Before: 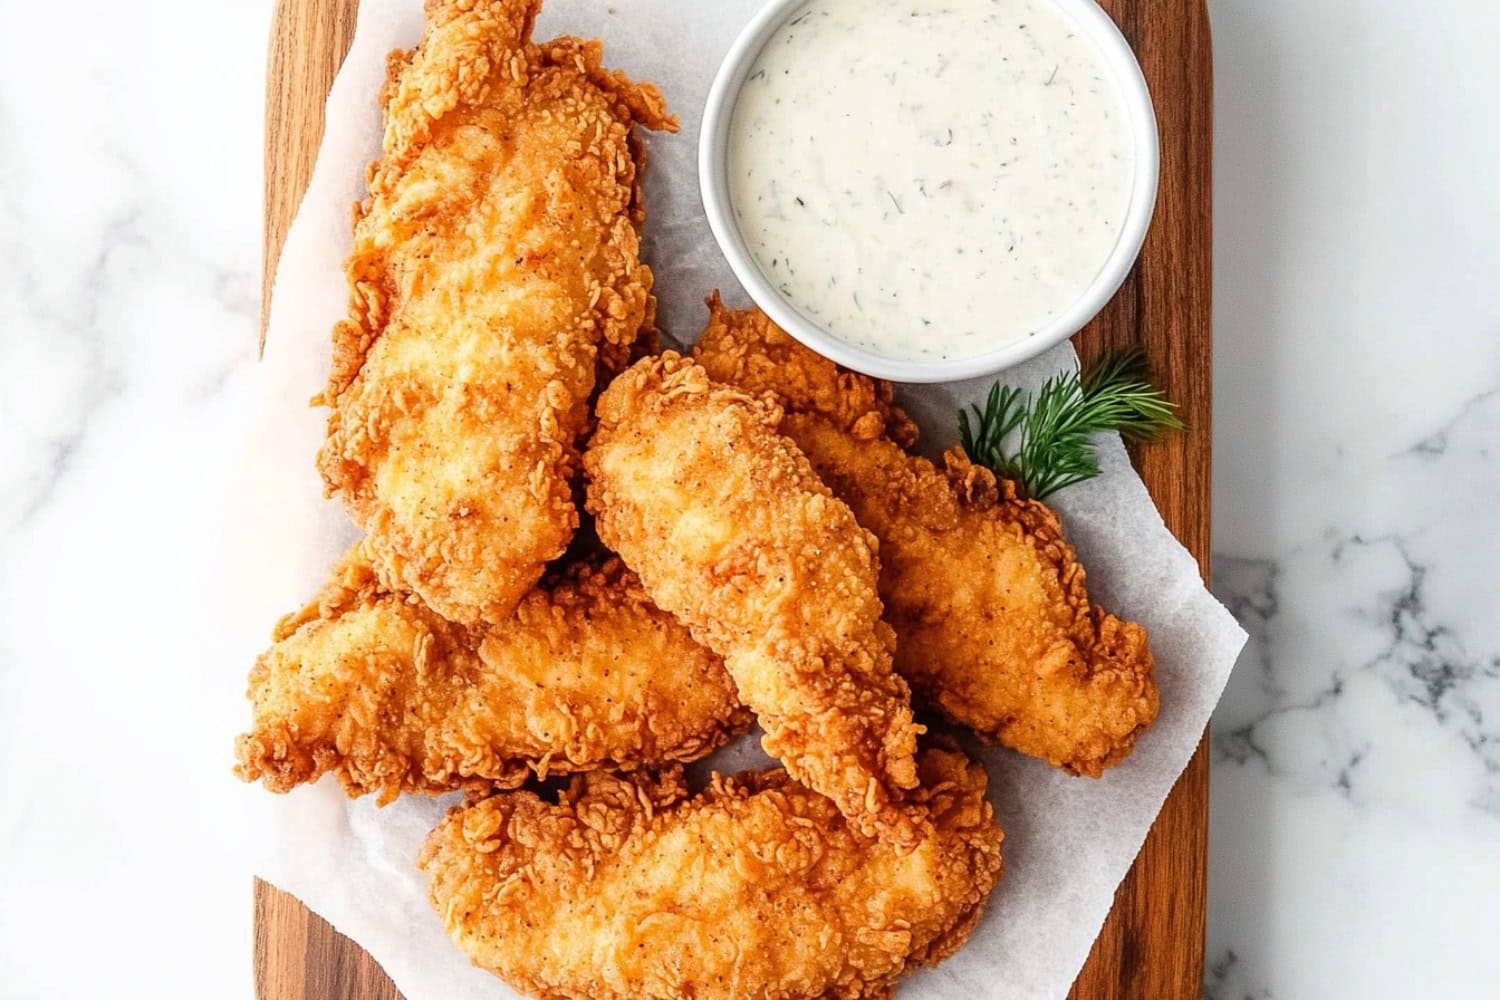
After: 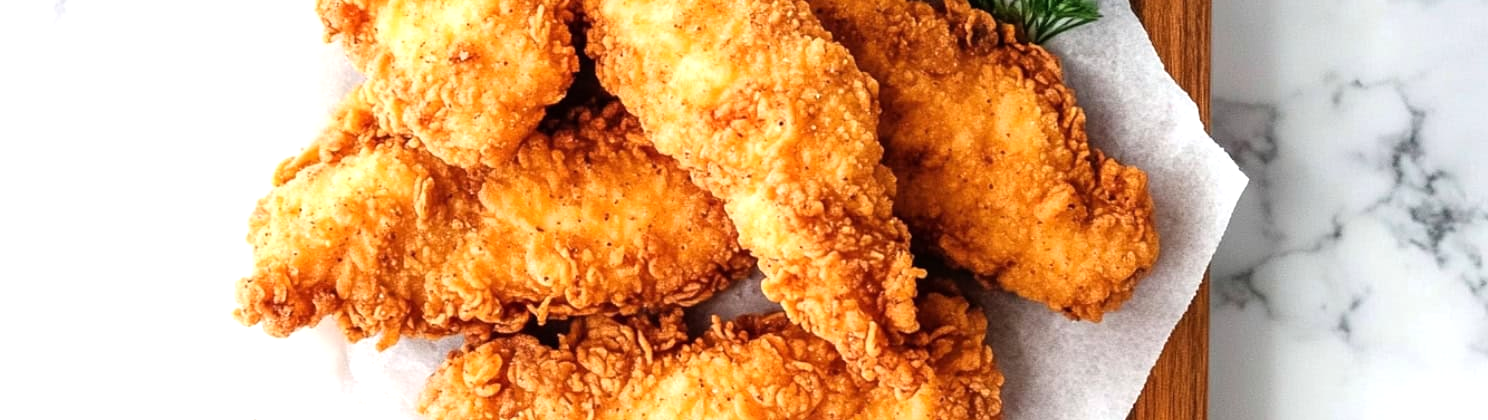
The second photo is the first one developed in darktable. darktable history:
crop: top 45.628%, bottom 12.181%
tone equalizer: -8 EV -0.381 EV, -7 EV -0.38 EV, -6 EV -0.337 EV, -5 EV -0.208 EV, -3 EV 0.257 EV, -2 EV 0.337 EV, -1 EV 0.385 EV, +0 EV 0.397 EV
